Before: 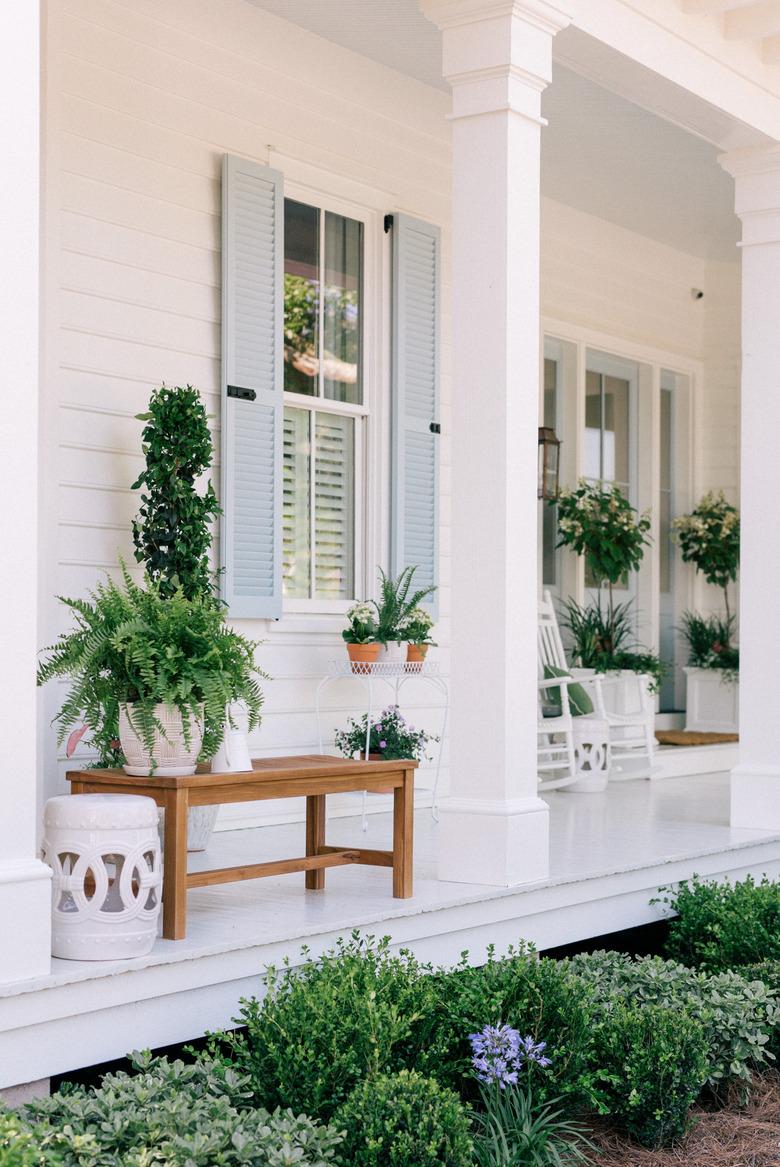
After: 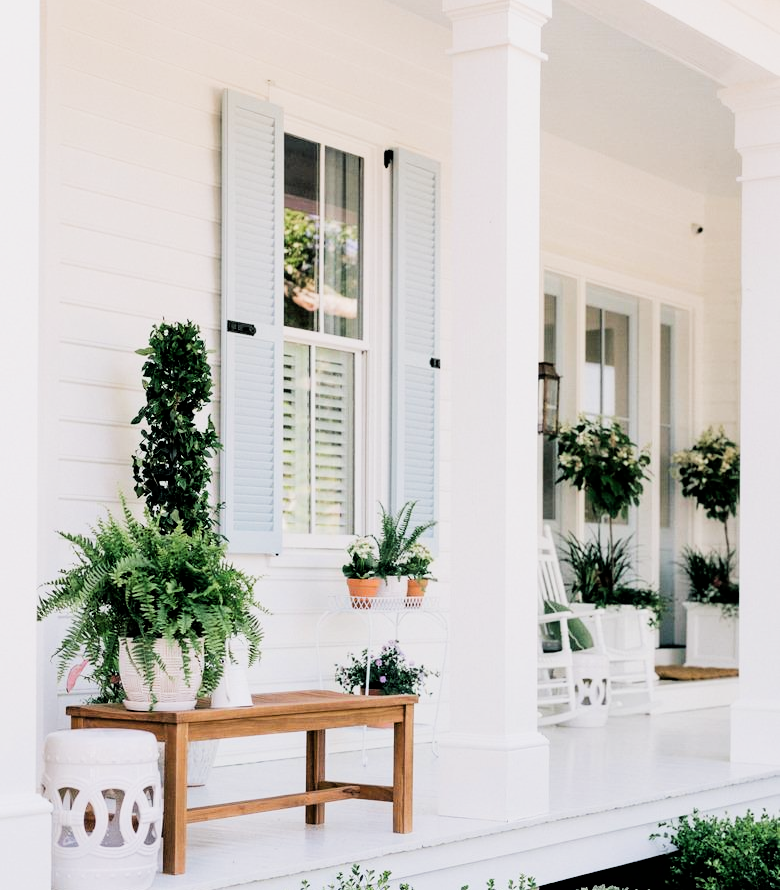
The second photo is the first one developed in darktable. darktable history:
filmic rgb: black relative exposure -5.03 EV, white relative exposure 3.97 EV, threshold 5.95 EV, hardness 2.9, contrast 1.402, highlights saturation mix -31.49%, iterations of high-quality reconstruction 0, enable highlight reconstruction true
crop: top 5.61%, bottom 18.12%
tone equalizer: -8 EV -0.428 EV, -7 EV -0.413 EV, -6 EV -0.345 EV, -5 EV -0.236 EV, -3 EV 0.197 EV, -2 EV 0.324 EV, -1 EV 0.369 EV, +0 EV 0.394 EV
